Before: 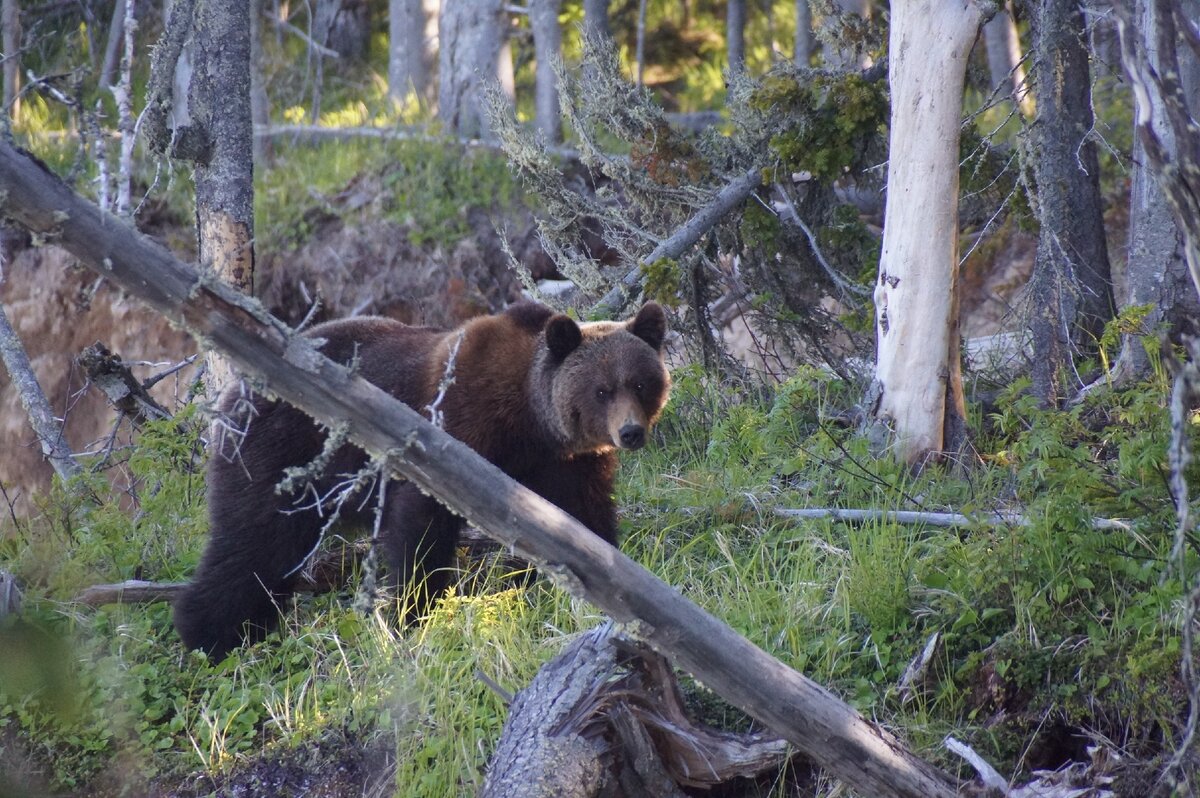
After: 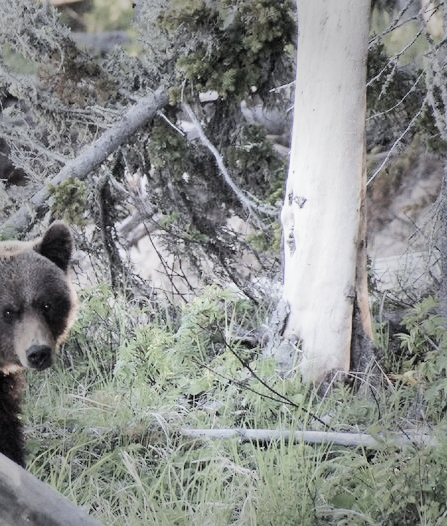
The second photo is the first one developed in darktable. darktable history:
exposure: black level correction -0.001, exposure 0.906 EV, compensate highlight preservation false
tone equalizer: -8 EV -0.433 EV, -7 EV -0.354 EV, -6 EV -0.371 EV, -5 EV -0.244 EV, -3 EV 0.237 EV, -2 EV 0.316 EV, -1 EV 0.414 EV, +0 EV 0.392 EV
filmic rgb: black relative exposure -5 EV, white relative exposure 3.98 EV, hardness 2.9, contrast 1.403, highlights saturation mix -31.14%, preserve chrominance RGB euclidean norm, color science v5 (2021), contrast in shadows safe, contrast in highlights safe
crop and rotate: left 49.492%, top 10.108%, right 13.191%, bottom 23.857%
vignetting: fall-off start 48.14%, brightness -0.381, saturation 0.007, automatic ratio true, width/height ratio 1.296, unbound false
